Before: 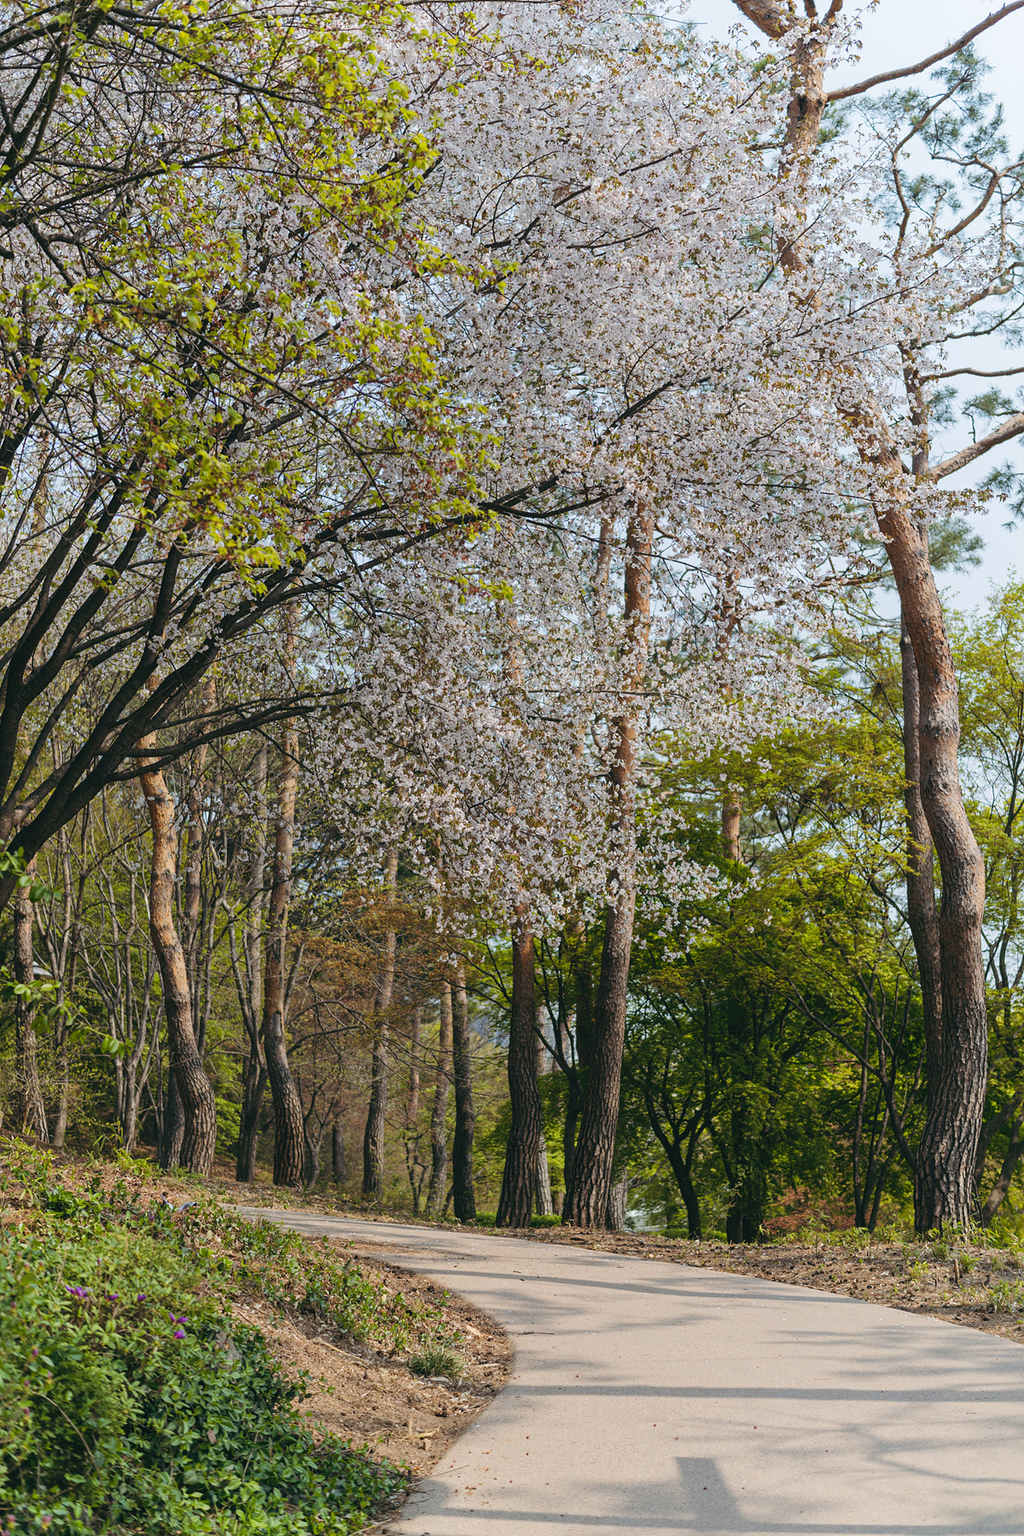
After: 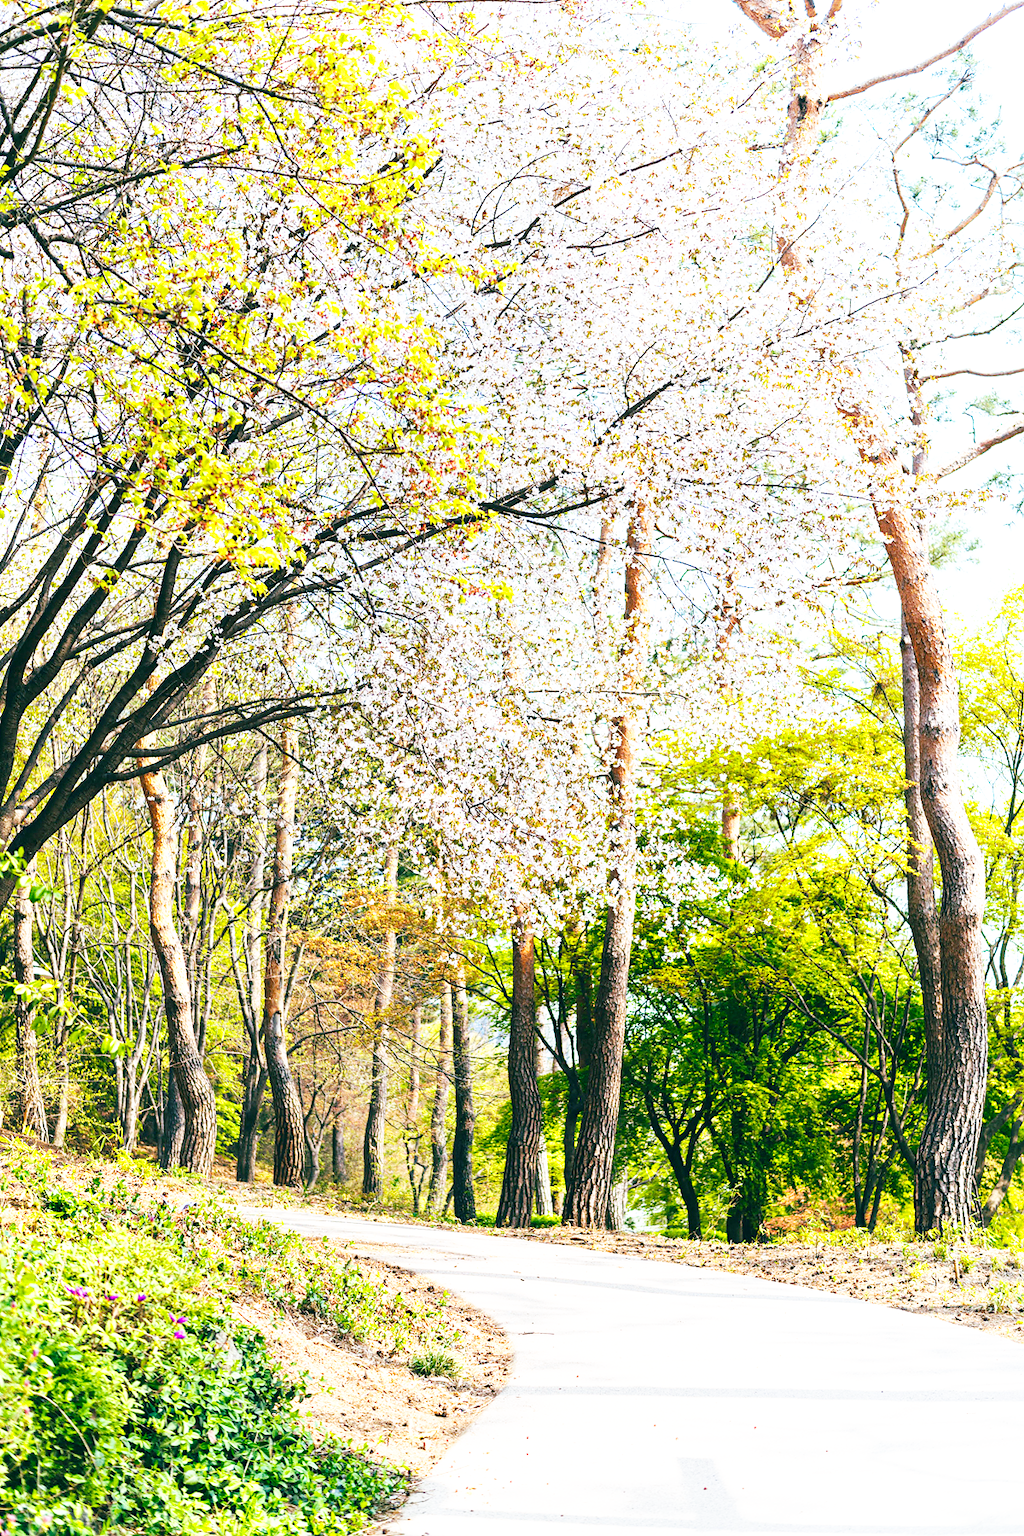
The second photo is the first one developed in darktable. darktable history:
exposure: black level correction 0.001, exposure 1 EV, compensate highlight preservation false
base curve: curves: ch0 [(0, 0) (0.007, 0.004) (0.027, 0.03) (0.046, 0.07) (0.207, 0.54) (0.442, 0.872) (0.673, 0.972) (1, 1)], preserve colors none
color zones: curves: ch0 [(0, 0.613) (0.01, 0.613) (0.245, 0.448) (0.498, 0.529) (0.642, 0.665) (0.879, 0.777) (0.99, 0.613)]; ch1 [(0, 0) (0.143, 0) (0.286, 0) (0.429, 0) (0.571, 0) (0.714, 0) (0.857, 0)], mix -121.96%
white balance: red 0.974, blue 1.044
